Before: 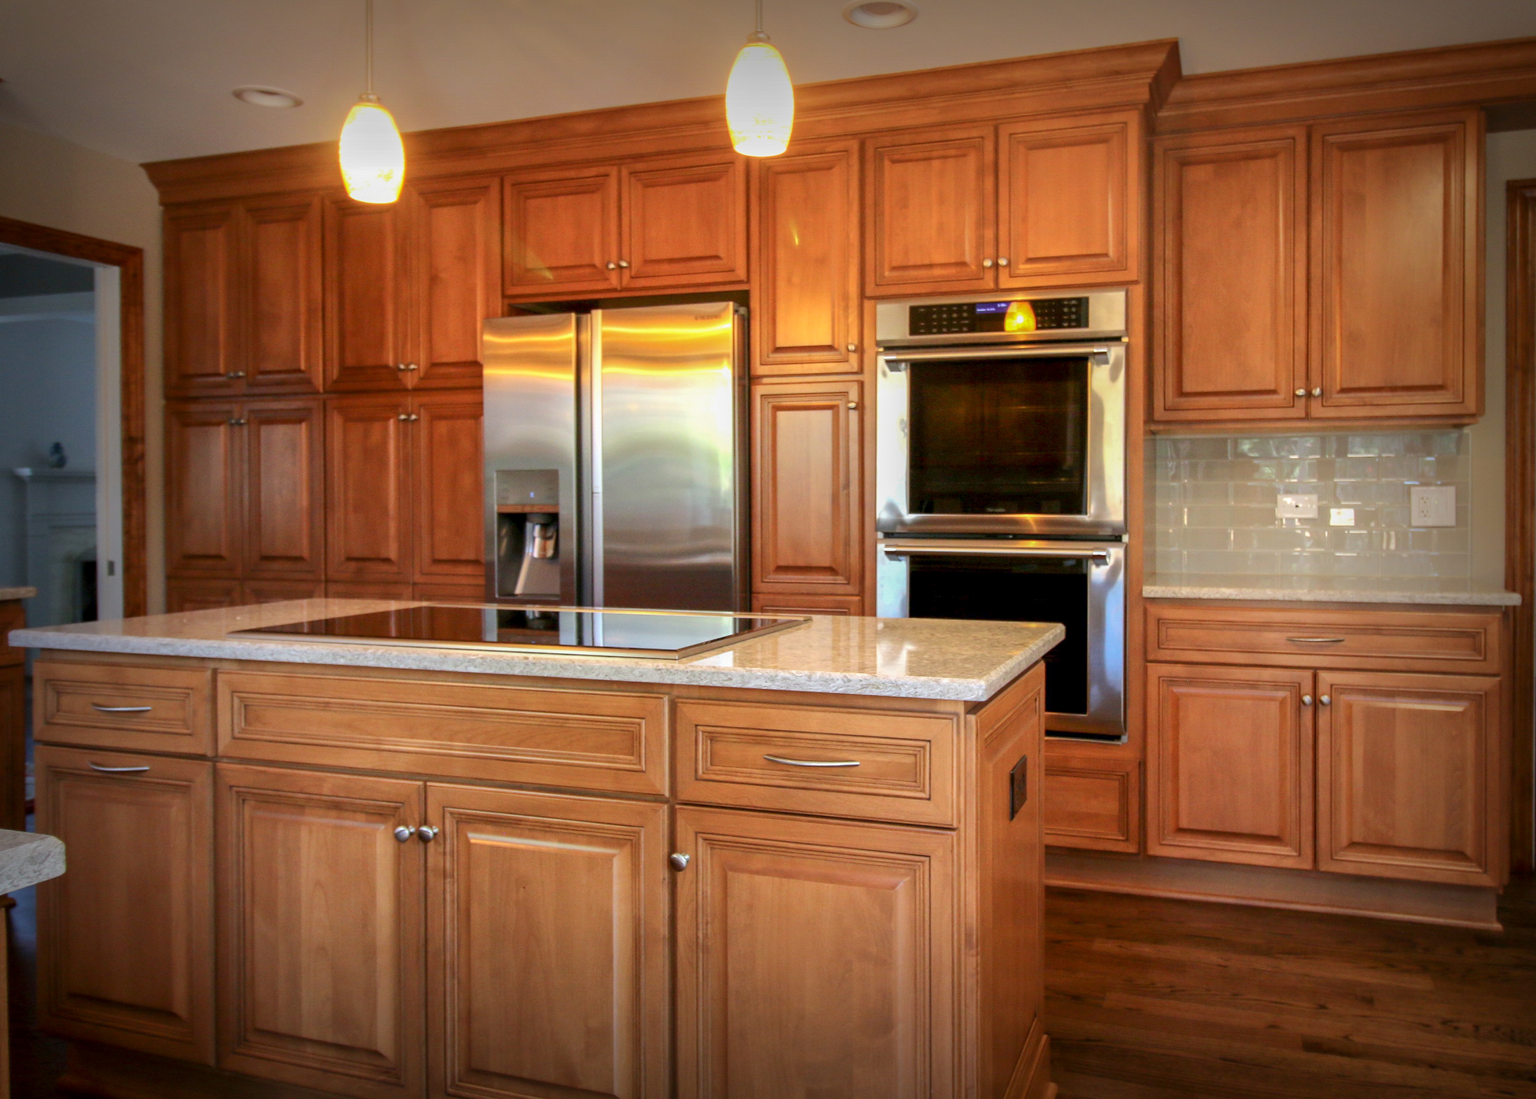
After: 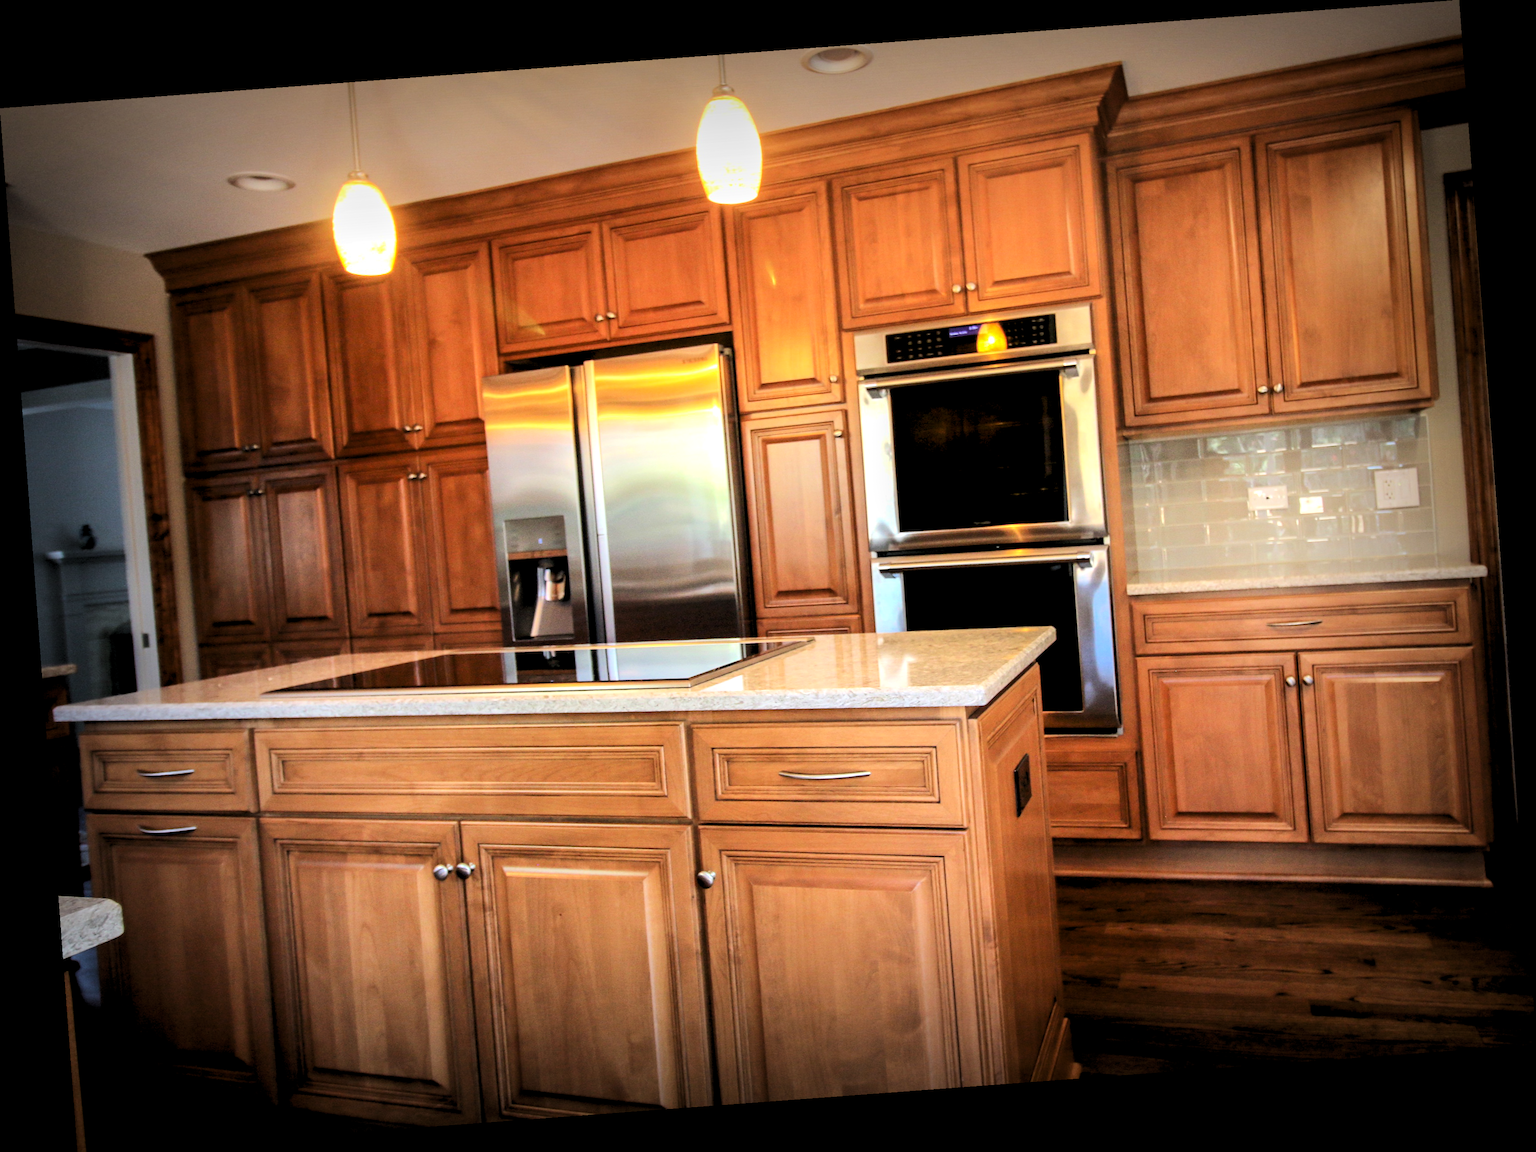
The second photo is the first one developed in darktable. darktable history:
levels: levels [0.055, 0.477, 0.9]
filmic rgb: black relative exposure -7.65 EV, white relative exposure 4.56 EV, hardness 3.61, color science v6 (2022)
rotate and perspective: rotation -4.25°, automatic cropping off
tone equalizer: -8 EV -0.75 EV, -7 EV -0.7 EV, -6 EV -0.6 EV, -5 EV -0.4 EV, -3 EV 0.4 EV, -2 EV 0.6 EV, -1 EV 0.7 EV, +0 EV 0.75 EV, edges refinement/feathering 500, mask exposure compensation -1.57 EV, preserve details no
